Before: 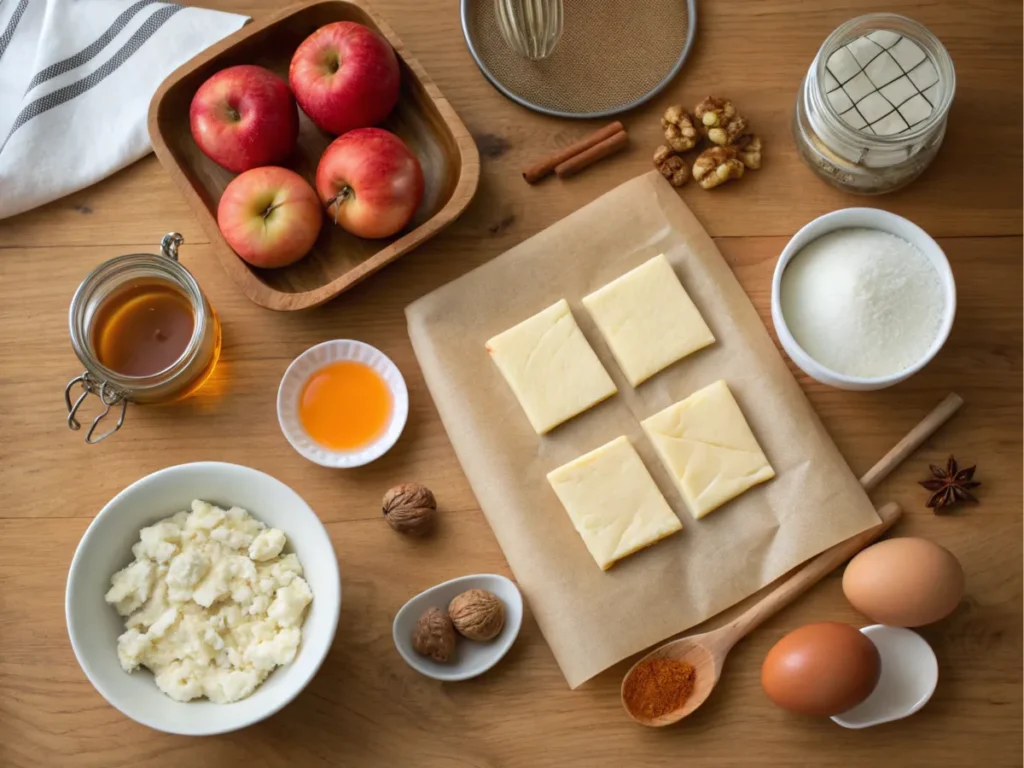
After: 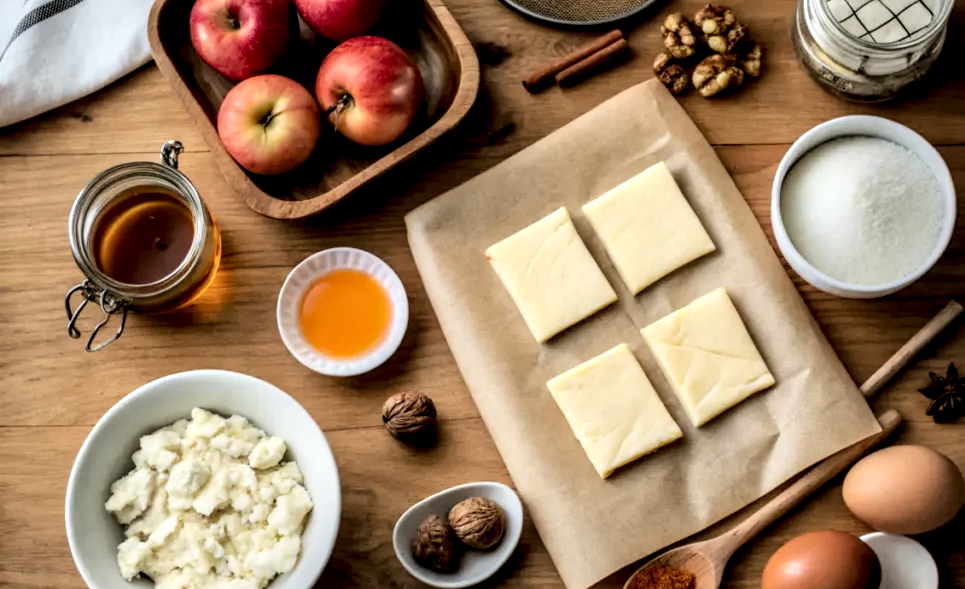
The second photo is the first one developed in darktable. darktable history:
crop and rotate: angle 0.039°, top 12.006%, right 5.59%, bottom 11.124%
local contrast: highlights 16%, detail 186%
levels: levels [0.016, 0.492, 0.969]
filmic rgb: black relative exposure -7.49 EV, white relative exposure 5 EV, threshold 5.98 EV, hardness 3.34, contrast 1.3, color science v6 (2022), enable highlight reconstruction true
